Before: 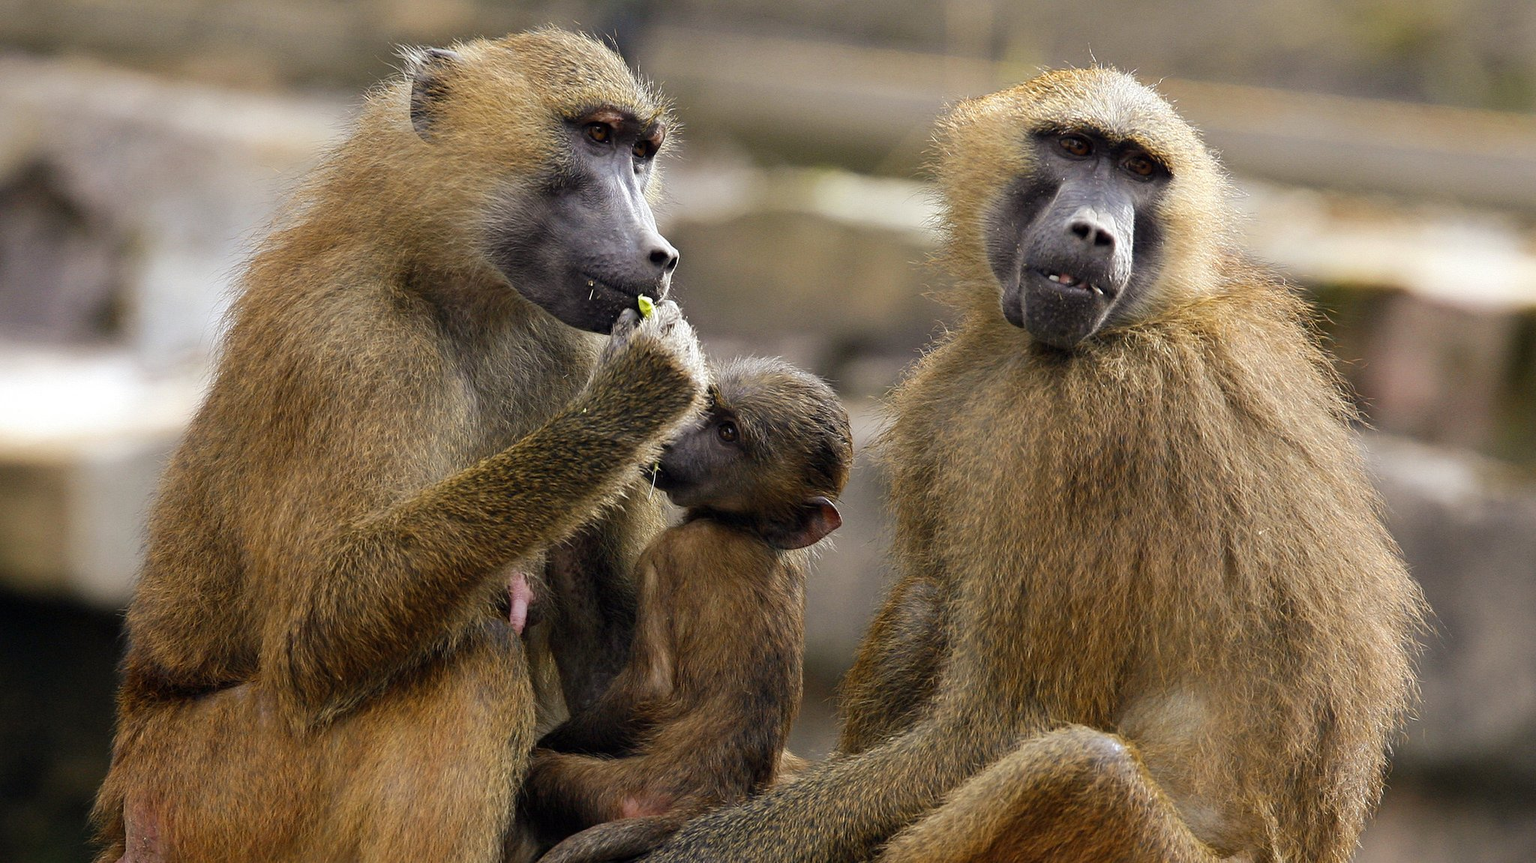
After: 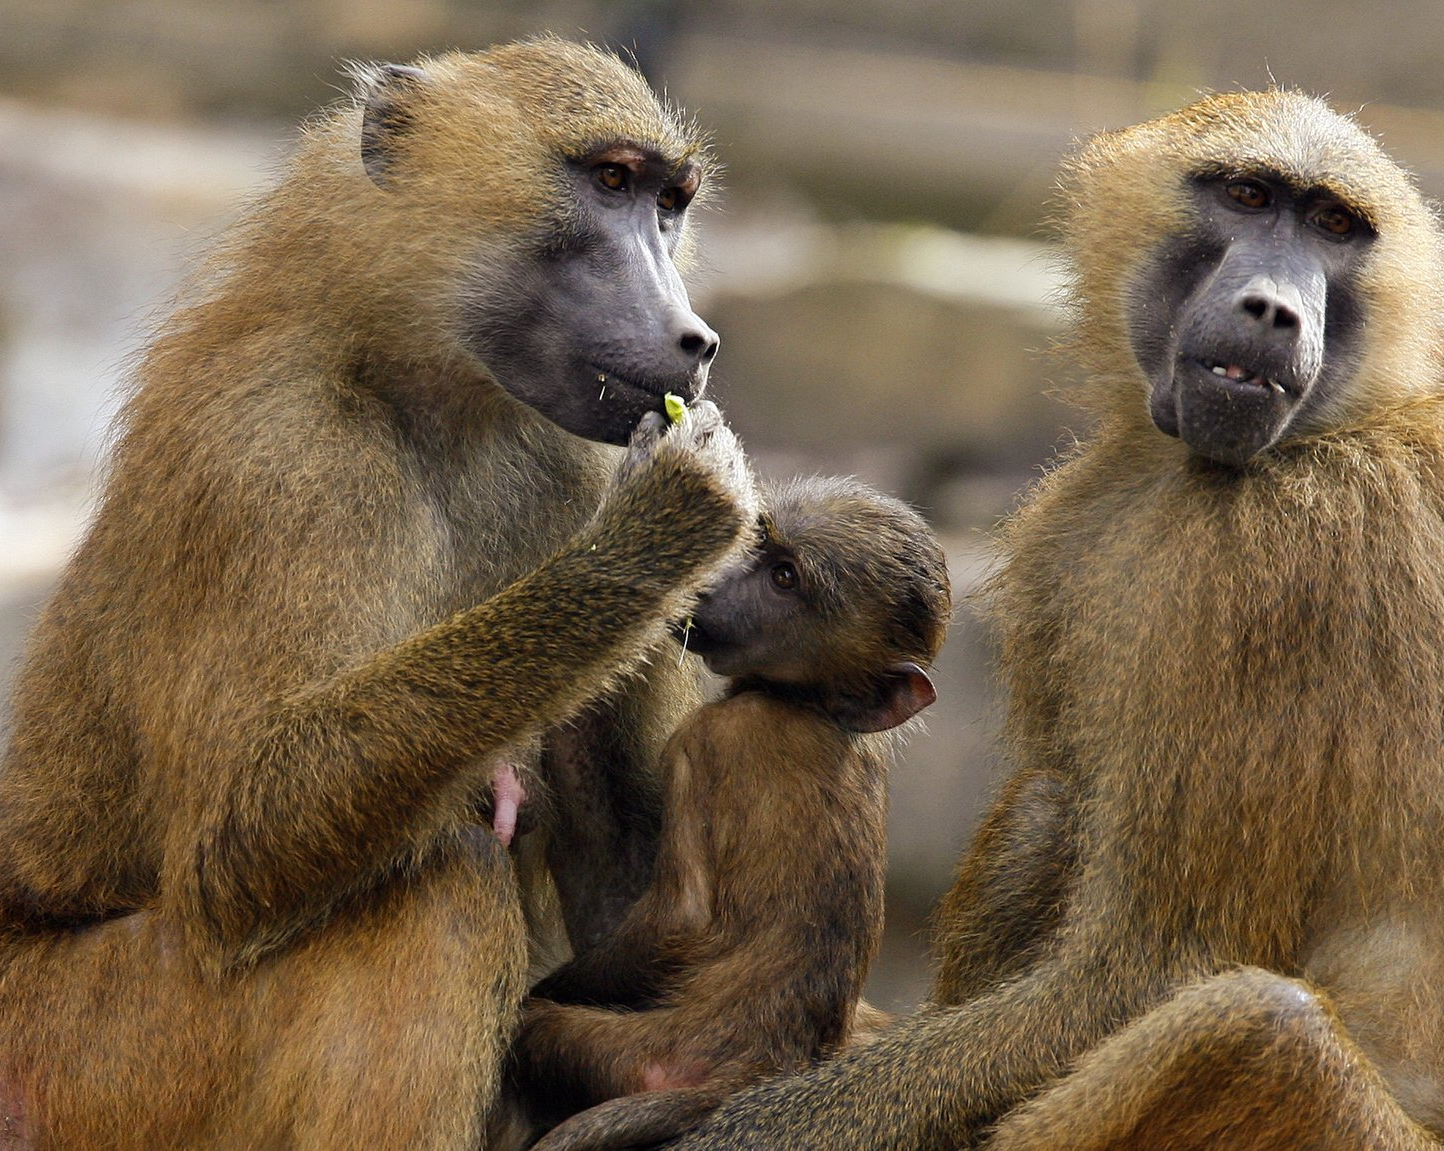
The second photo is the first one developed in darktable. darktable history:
crop and rotate: left 9.082%, right 20.364%
